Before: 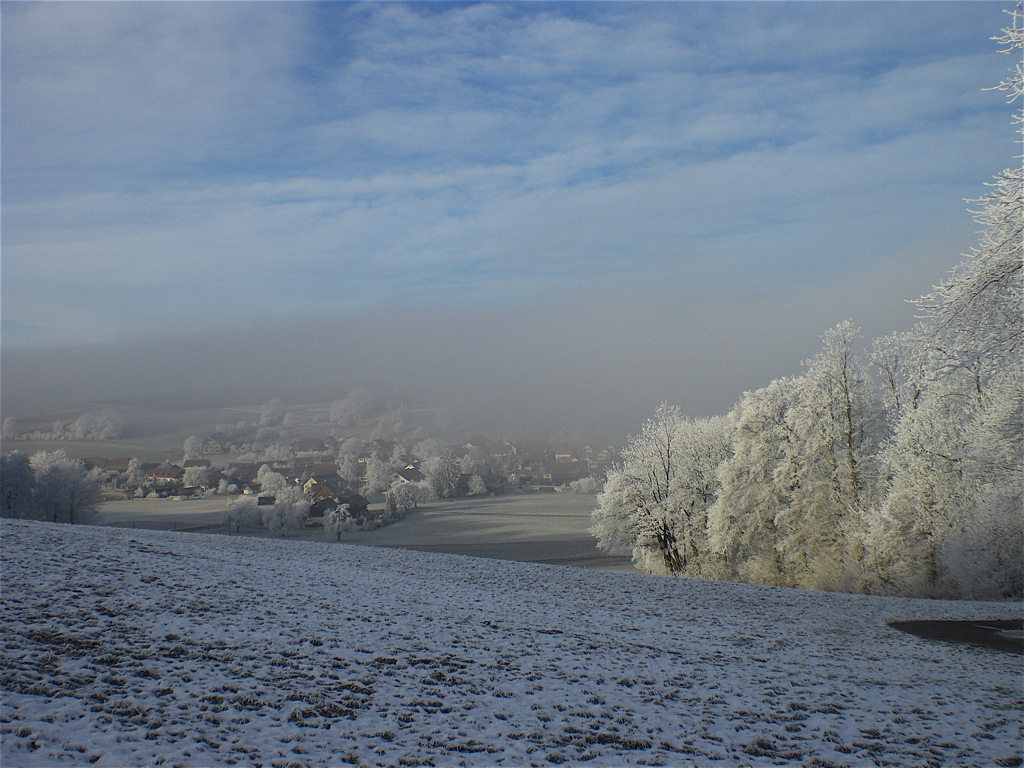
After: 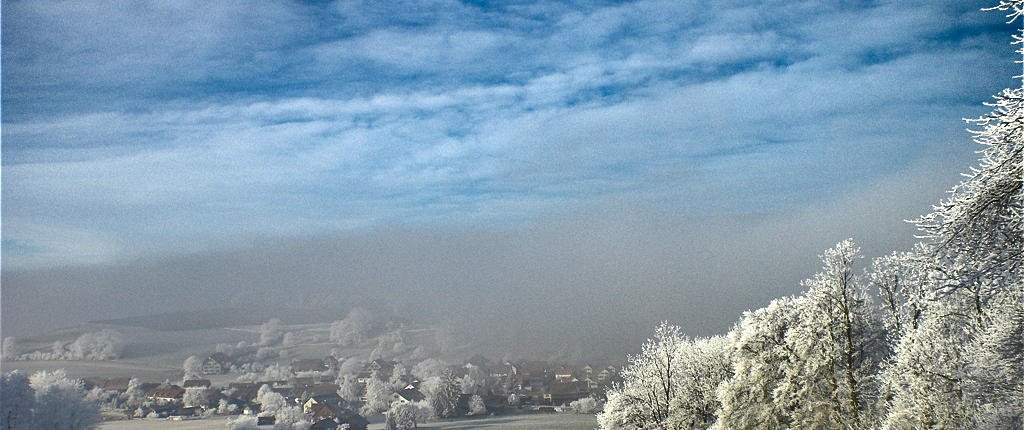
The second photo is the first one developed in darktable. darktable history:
shadows and highlights: shadows 24.62, highlights -77.21, soften with gaussian
crop and rotate: top 10.54%, bottom 33.357%
exposure: black level correction 0, exposure 0.909 EV, compensate highlight preservation false
